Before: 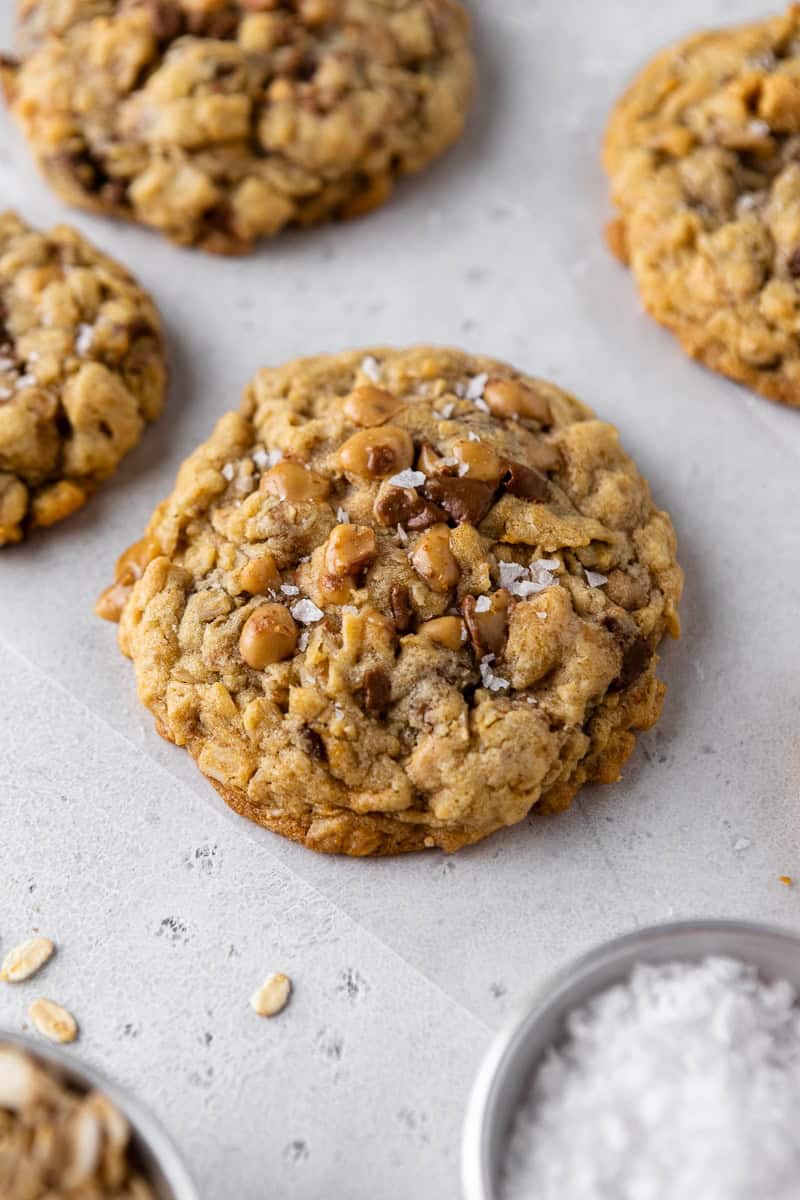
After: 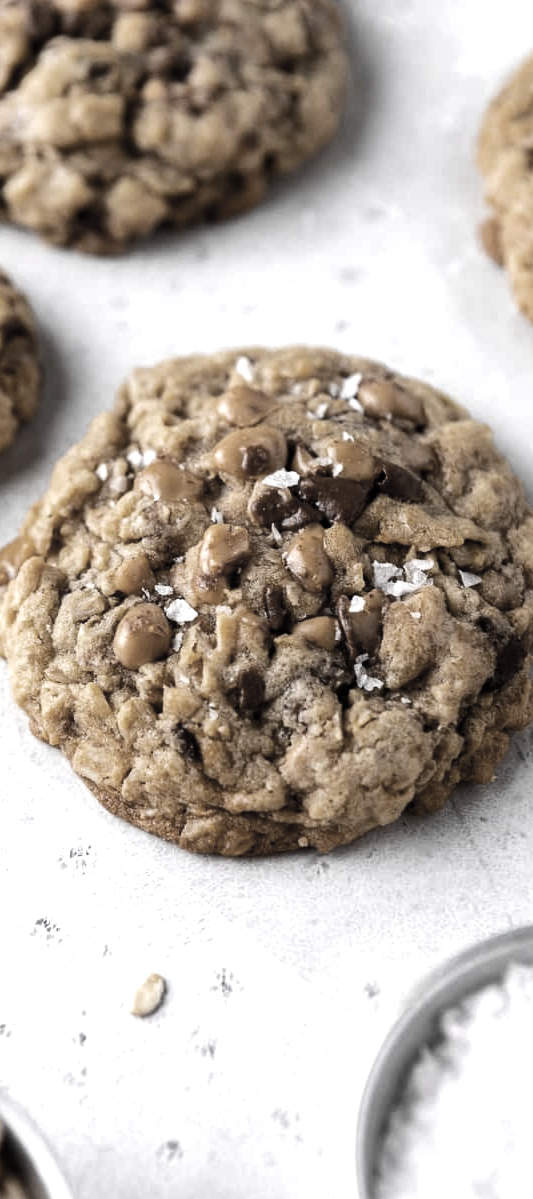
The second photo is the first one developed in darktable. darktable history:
crop and rotate: left 15.754%, right 17.579%
color zones: curves: ch0 [(0, 0.487) (0.241, 0.395) (0.434, 0.373) (0.658, 0.412) (0.838, 0.487)]; ch1 [(0, 0) (0.053, 0.053) (0.211, 0.202) (0.579, 0.259) (0.781, 0.241)]
tone equalizer: -8 EV -0.75 EV, -7 EV -0.7 EV, -6 EV -0.6 EV, -5 EV -0.4 EV, -3 EV 0.4 EV, -2 EV 0.6 EV, -1 EV 0.7 EV, +0 EV 0.75 EV, edges refinement/feathering 500, mask exposure compensation -1.57 EV, preserve details no
